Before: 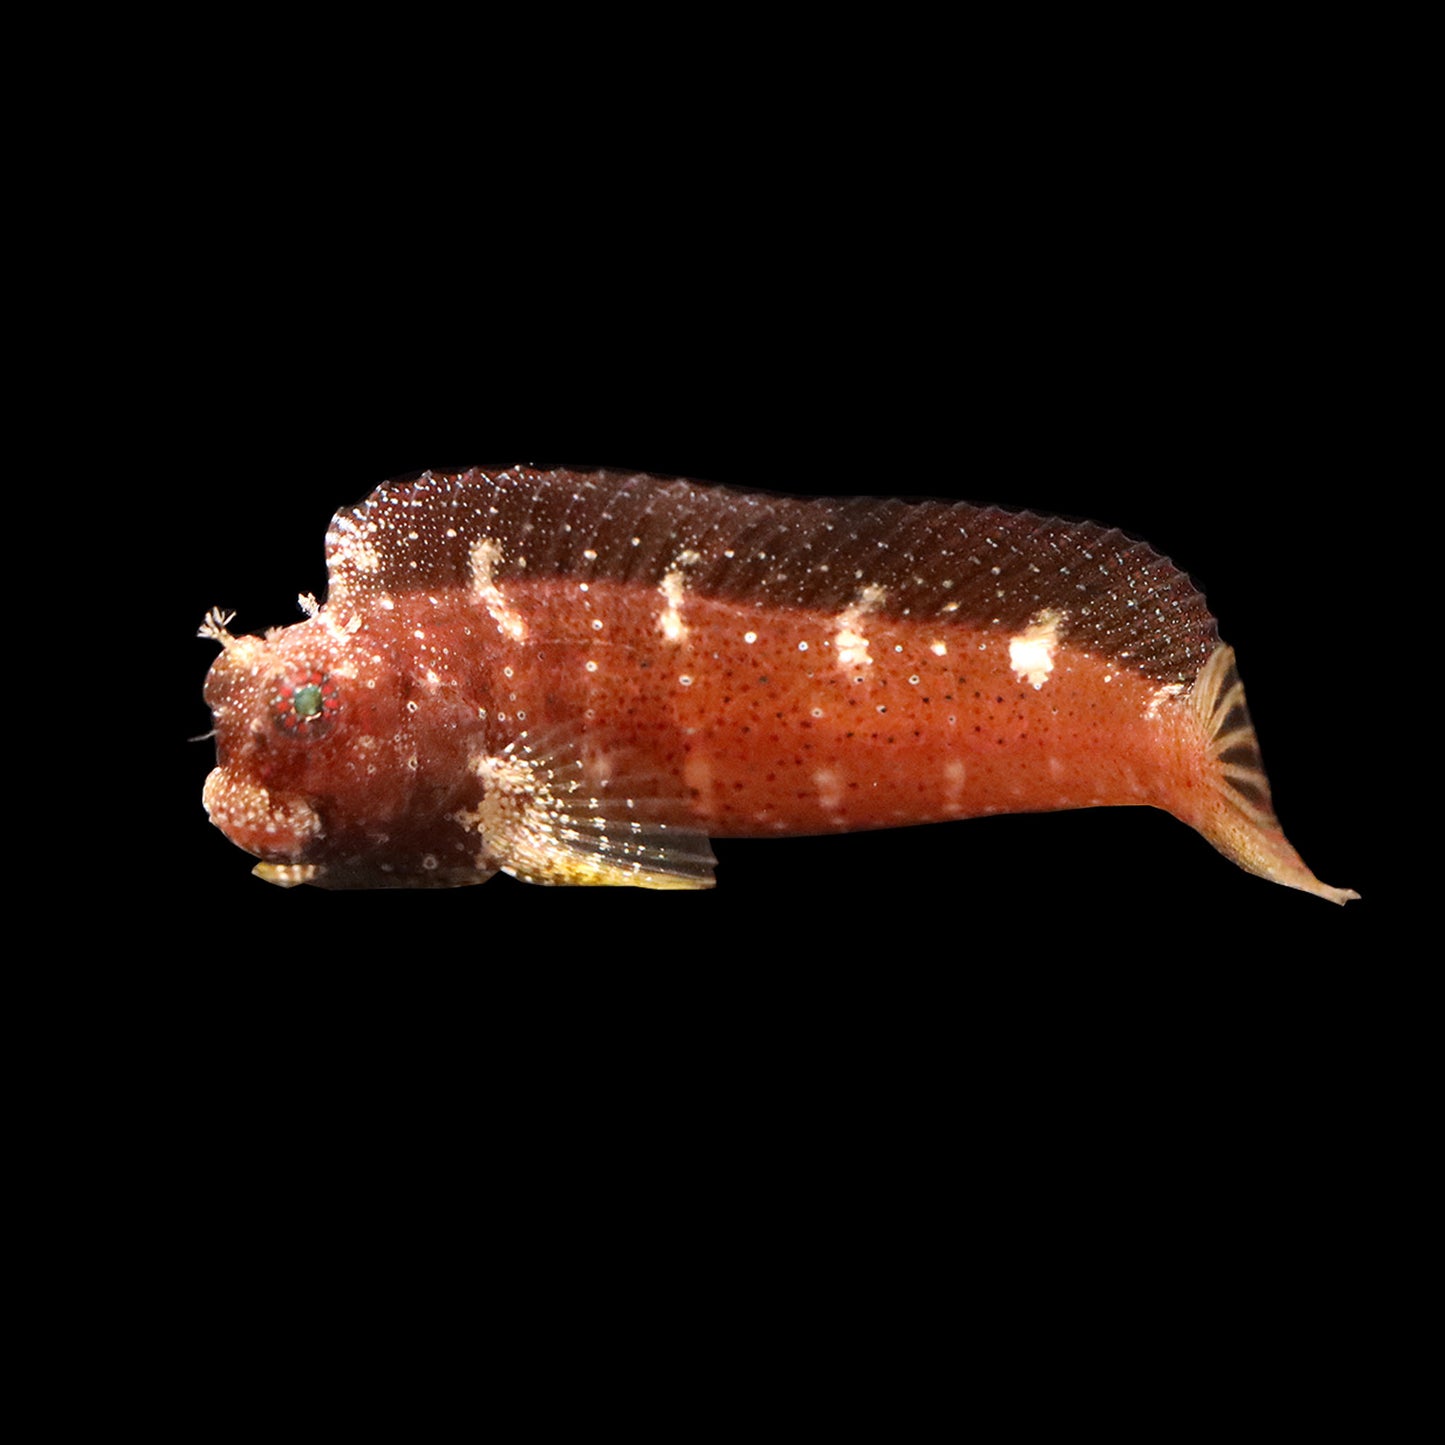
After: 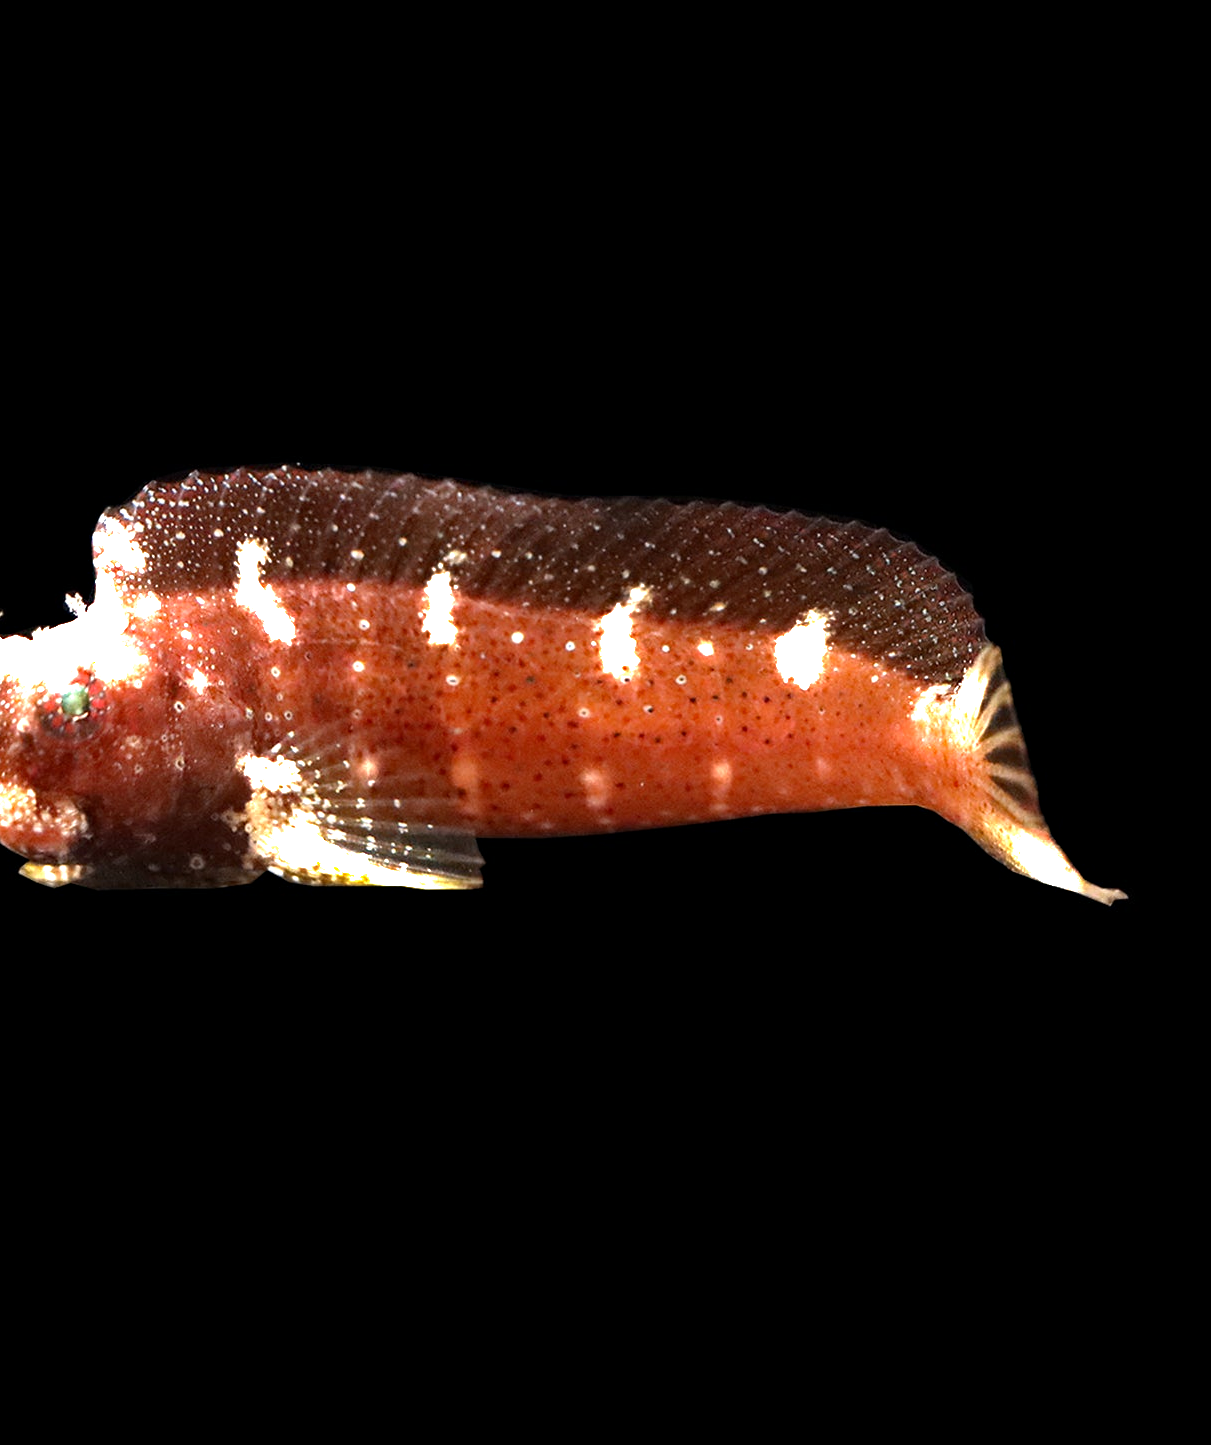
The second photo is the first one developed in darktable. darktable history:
crop: left 16.145%
haze removal: compatibility mode true, adaptive false
